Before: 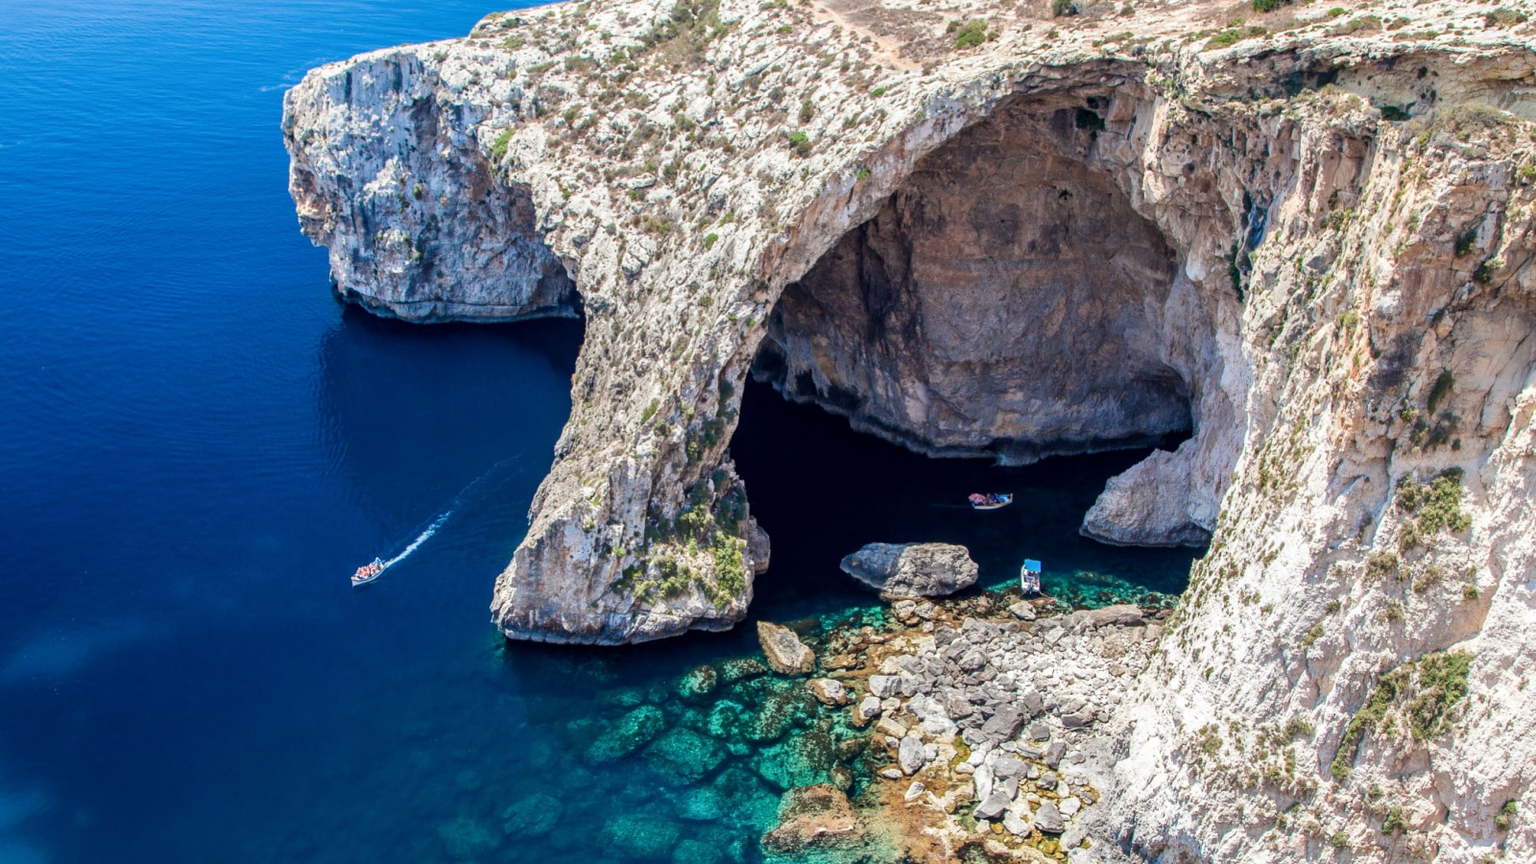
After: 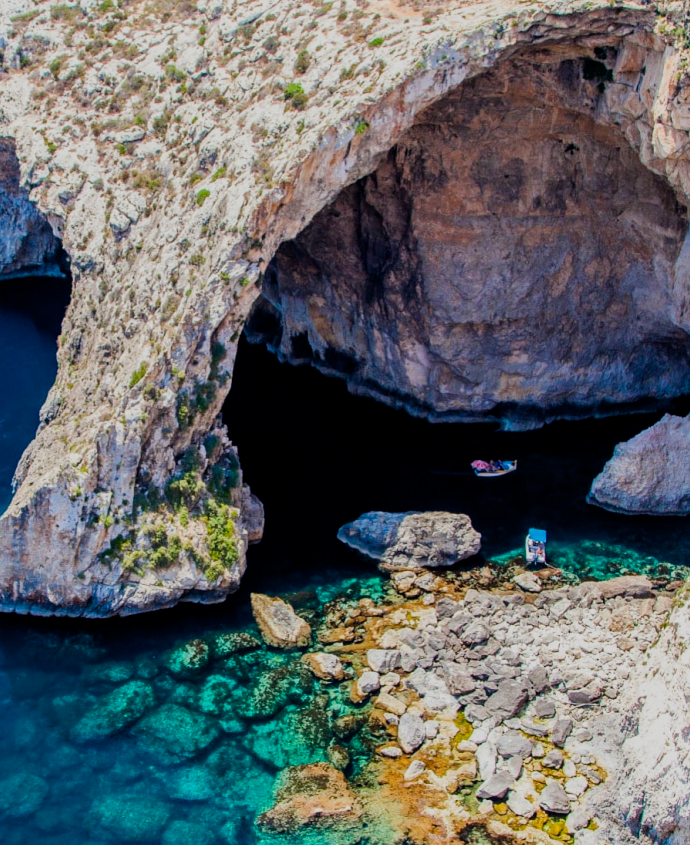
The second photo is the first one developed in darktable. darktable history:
filmic rgb: black relative exposure -7.65 EV, white relative exposure 4.56 EV, hardness 3.61, contrast 1.05
crop: left 33.659%, top 6.064%, right 23.155%
color balance rgb: perceptual saturation grading › global saturation 36.939%, perceptual saturation grading › shadows 36.092%, global vibrance 9.841%
